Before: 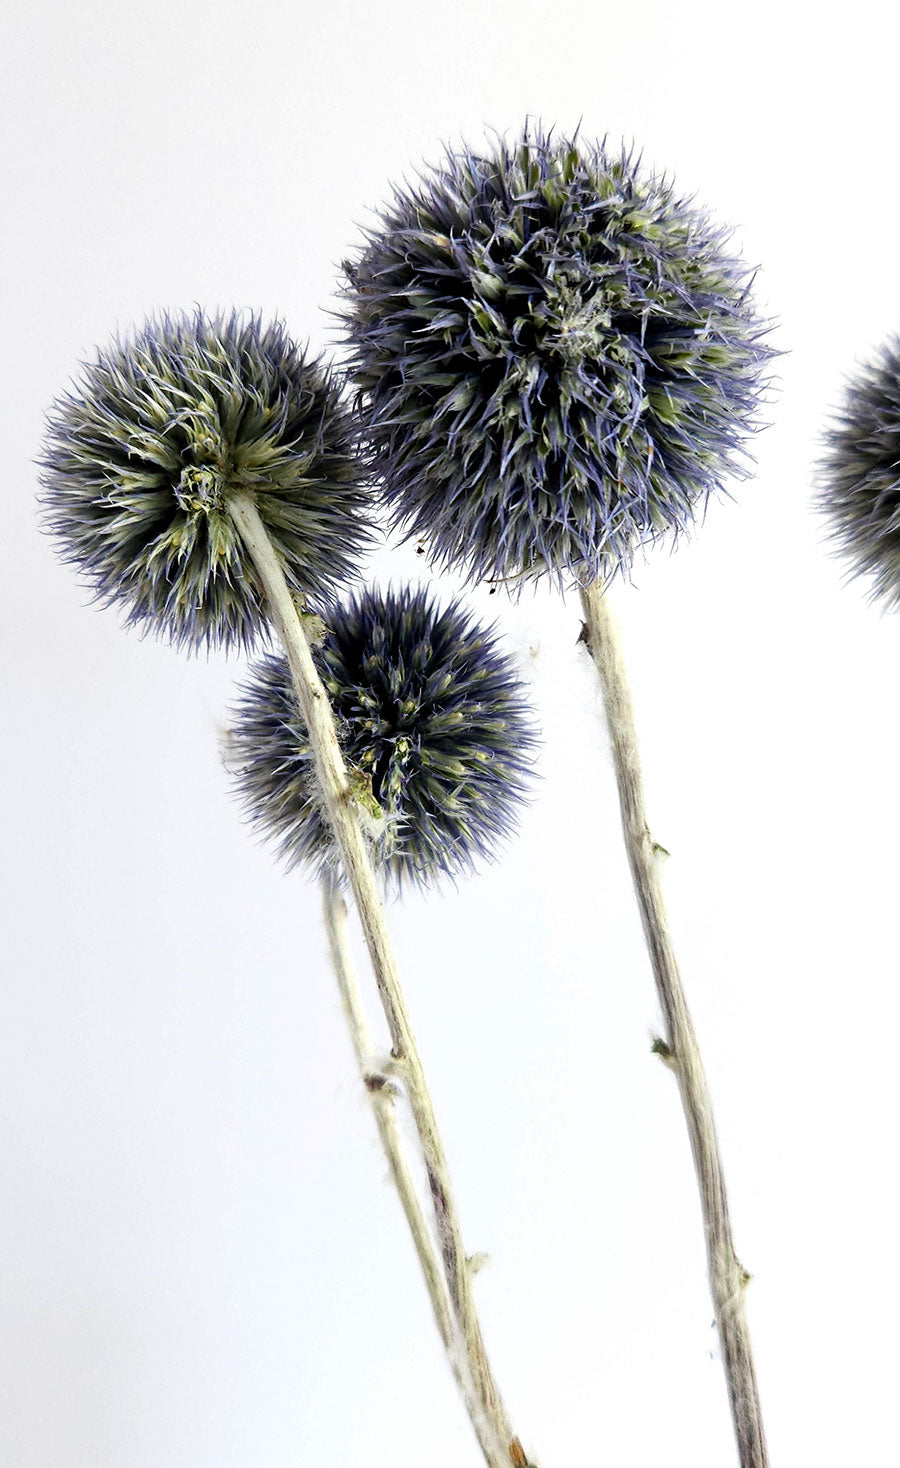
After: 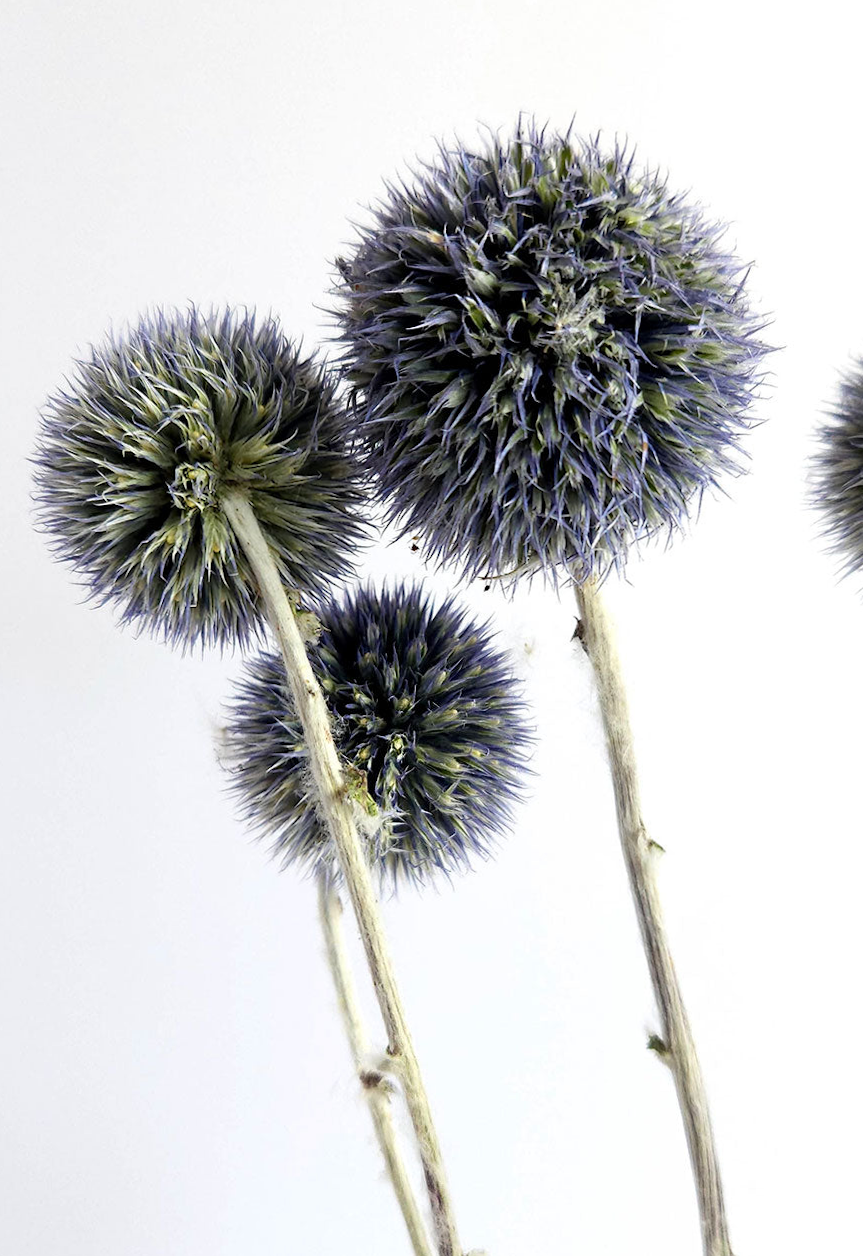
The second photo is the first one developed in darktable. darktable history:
crop and rotate: angle 0.151°, left 0.418%, right 3.274%, bottom 14.063%
